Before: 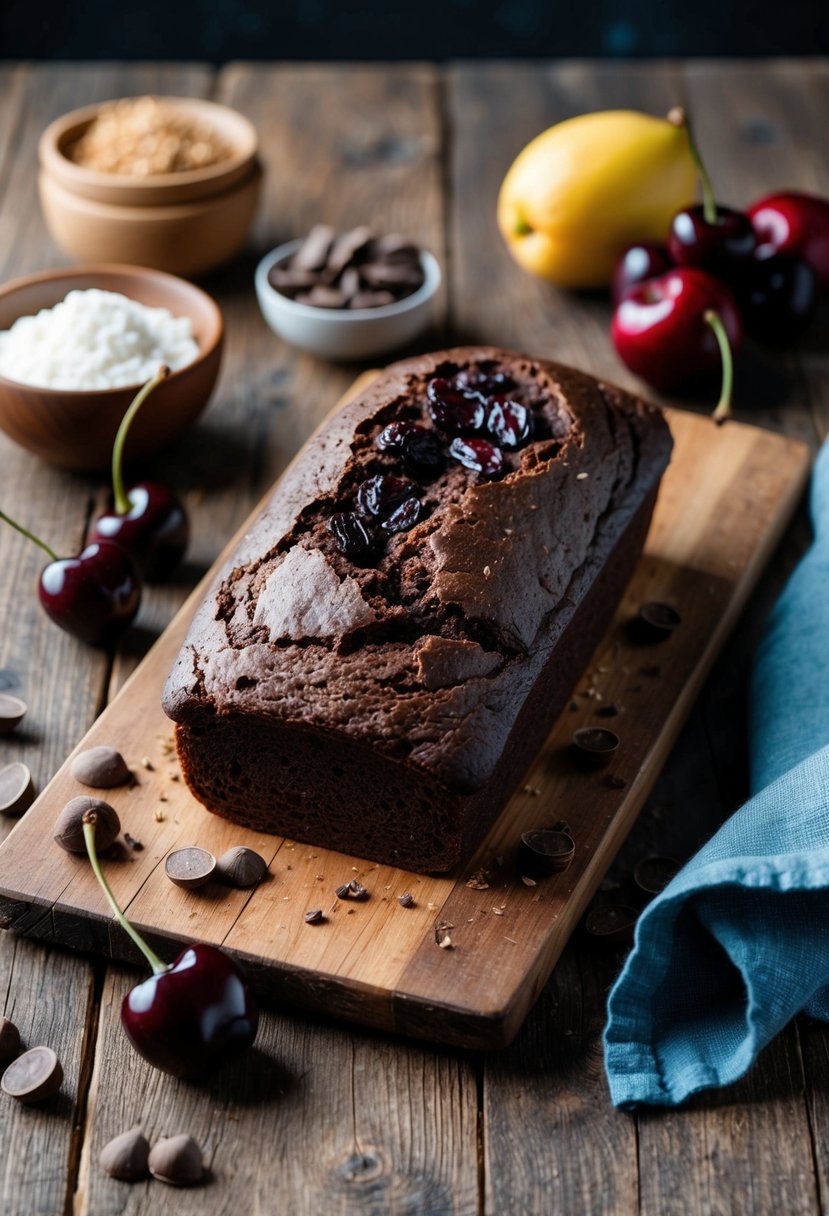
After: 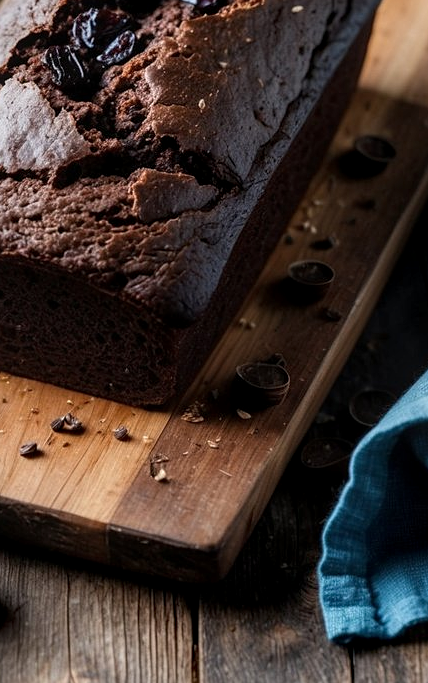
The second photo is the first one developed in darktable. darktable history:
crop: left 34.449%, top 38.438%, right 13.821%, bottom 5.315%
sharpen: radius 1.265, amount 0.287, threshold 0.238
local contrast: on, module defaults
